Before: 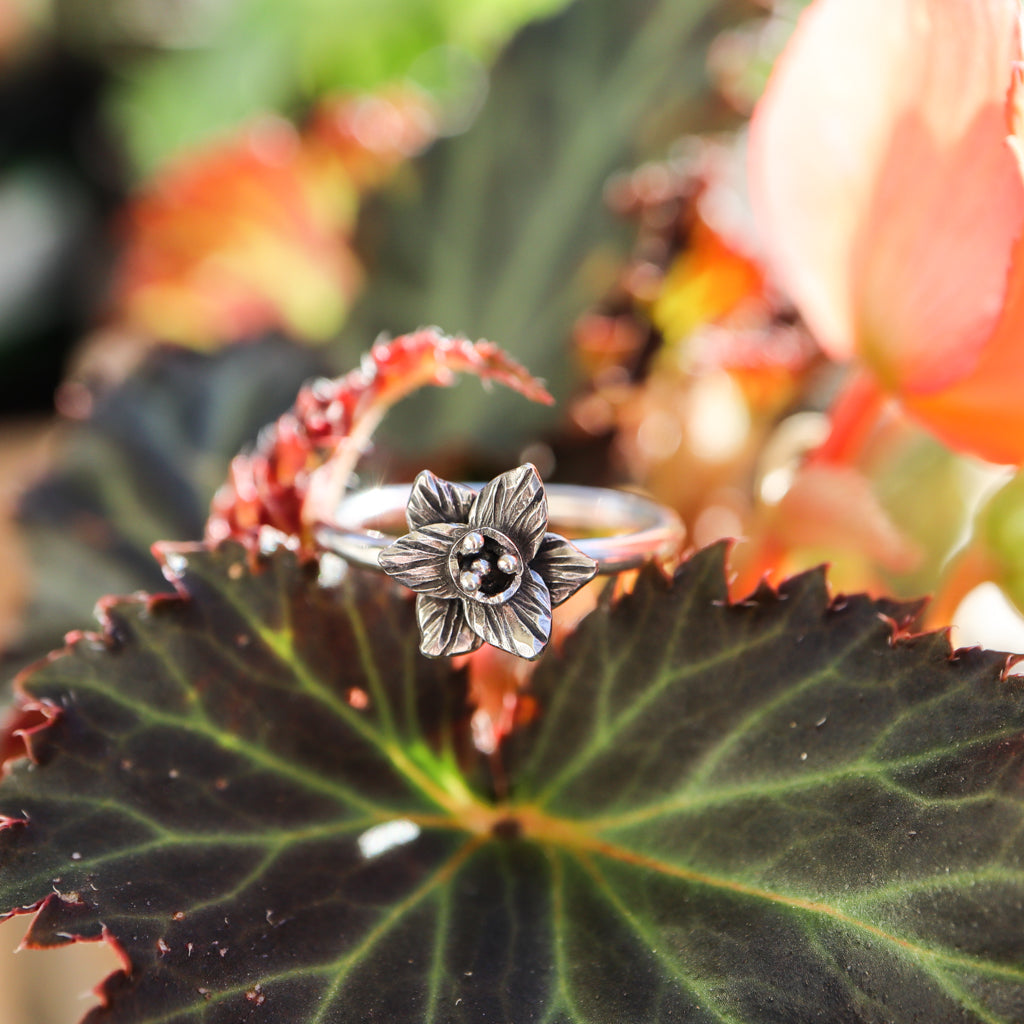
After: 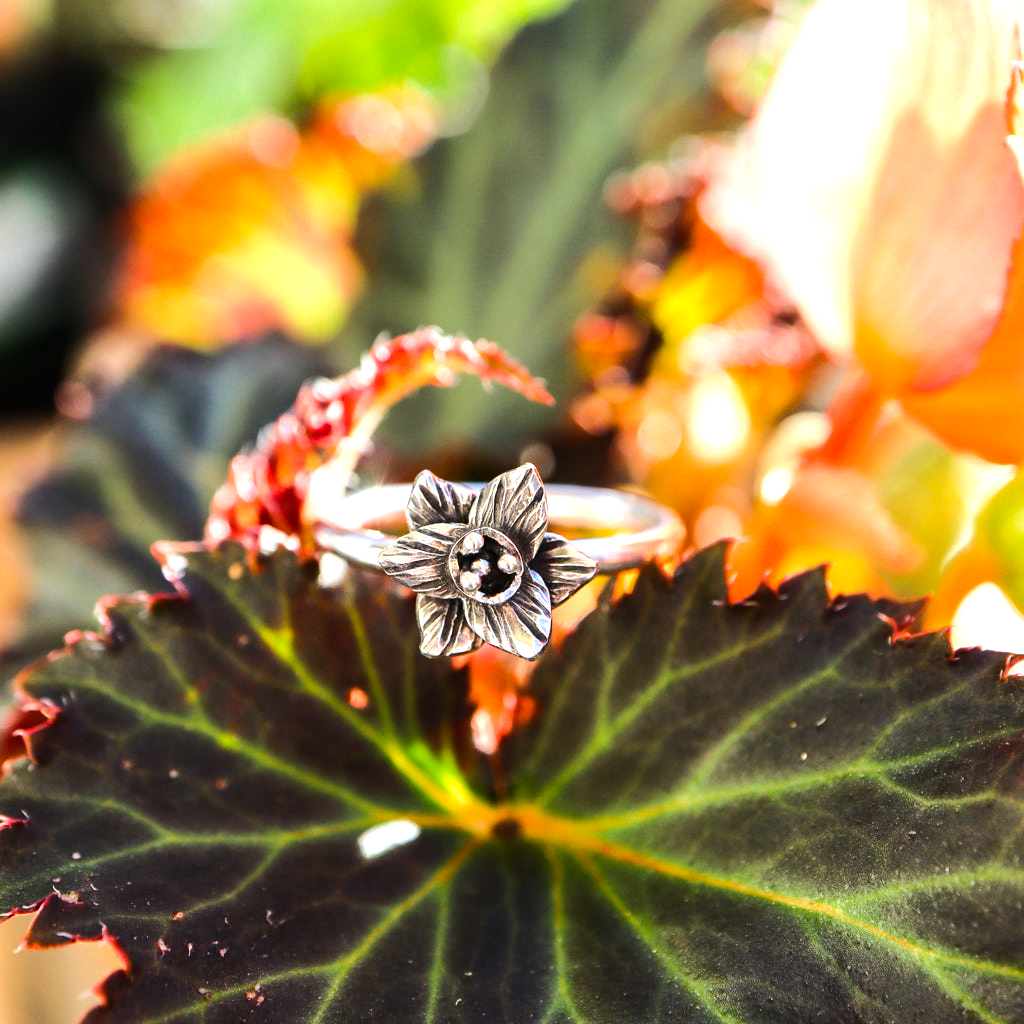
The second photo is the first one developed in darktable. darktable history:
color balance rgb: perceptual saturation grading › global saturation 25%, perceptual brilliance grading › mid-tones 10%, perceptual brilliance grading › shadows 15%, global vibrance 20%
tone equalizer: -8 EV -0.75 EV, -7 EV -0.7 EV, -6 EV -0.6 EV, -5 EV -0.4 EV, -3 EV 0.4 EV, -2 EV 0.6 EV, -1 EV 0.7 EV, +0 EV 0.75 EV, edges refinement/feathering 500, mask exposure compensation -1.57 EV, preserve details no
